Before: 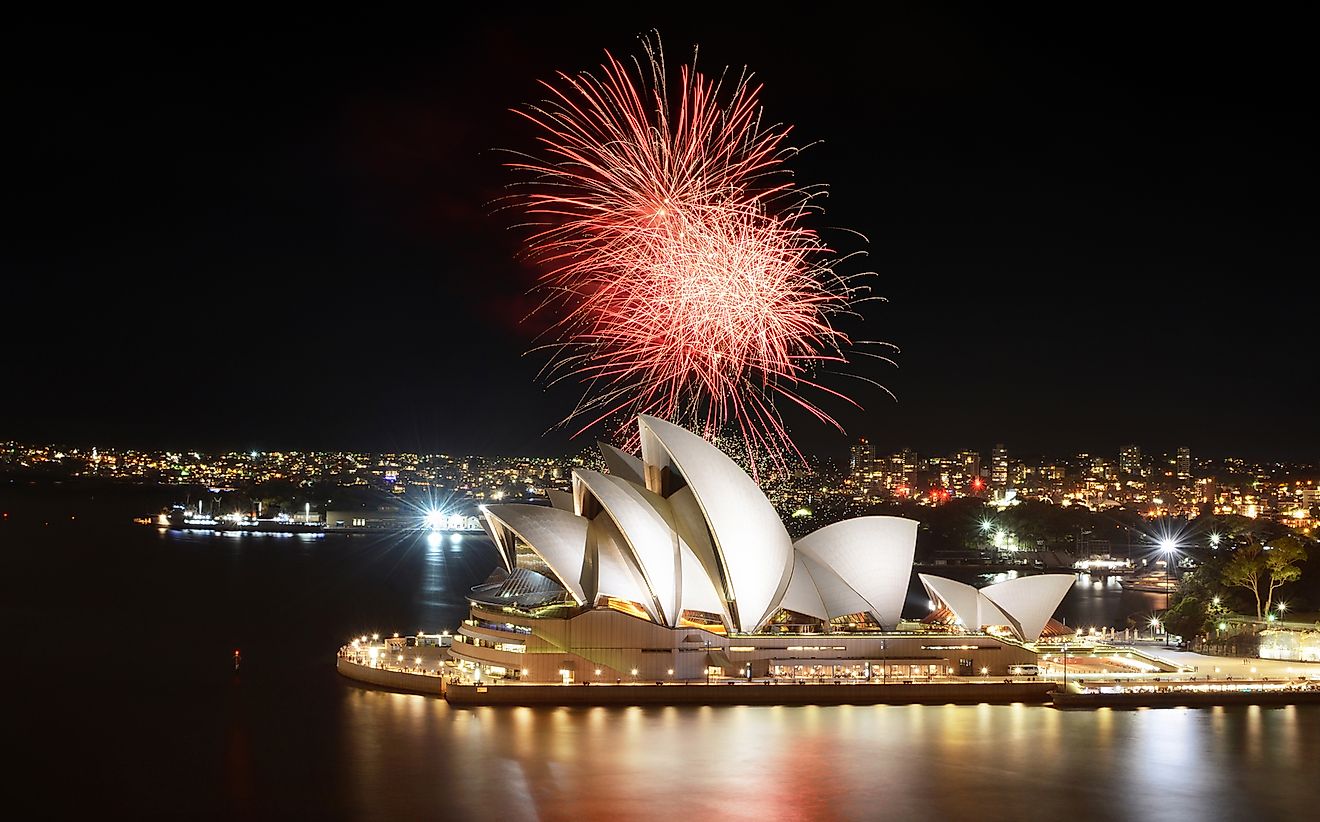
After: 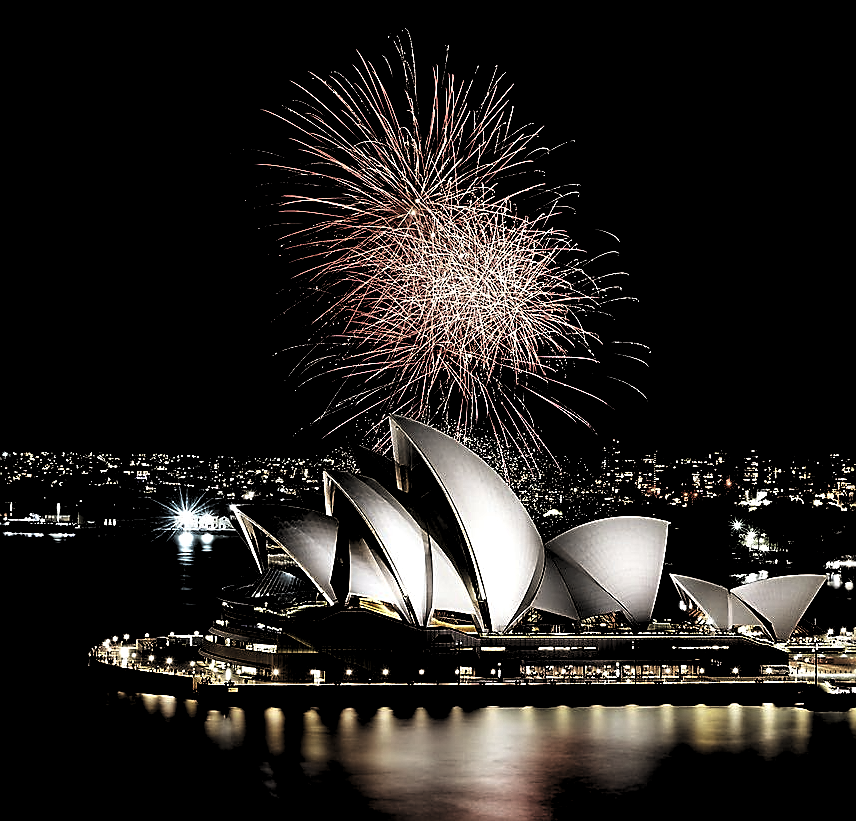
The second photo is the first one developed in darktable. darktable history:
crop and rotate: left 18.889%, right 16.225%
shadows and highlights: shadows -11.96, white point adjustment 4.07, highlights 26.39
levels: levels [0.514, 0.759, 1]
sharpen: on, module defaults
